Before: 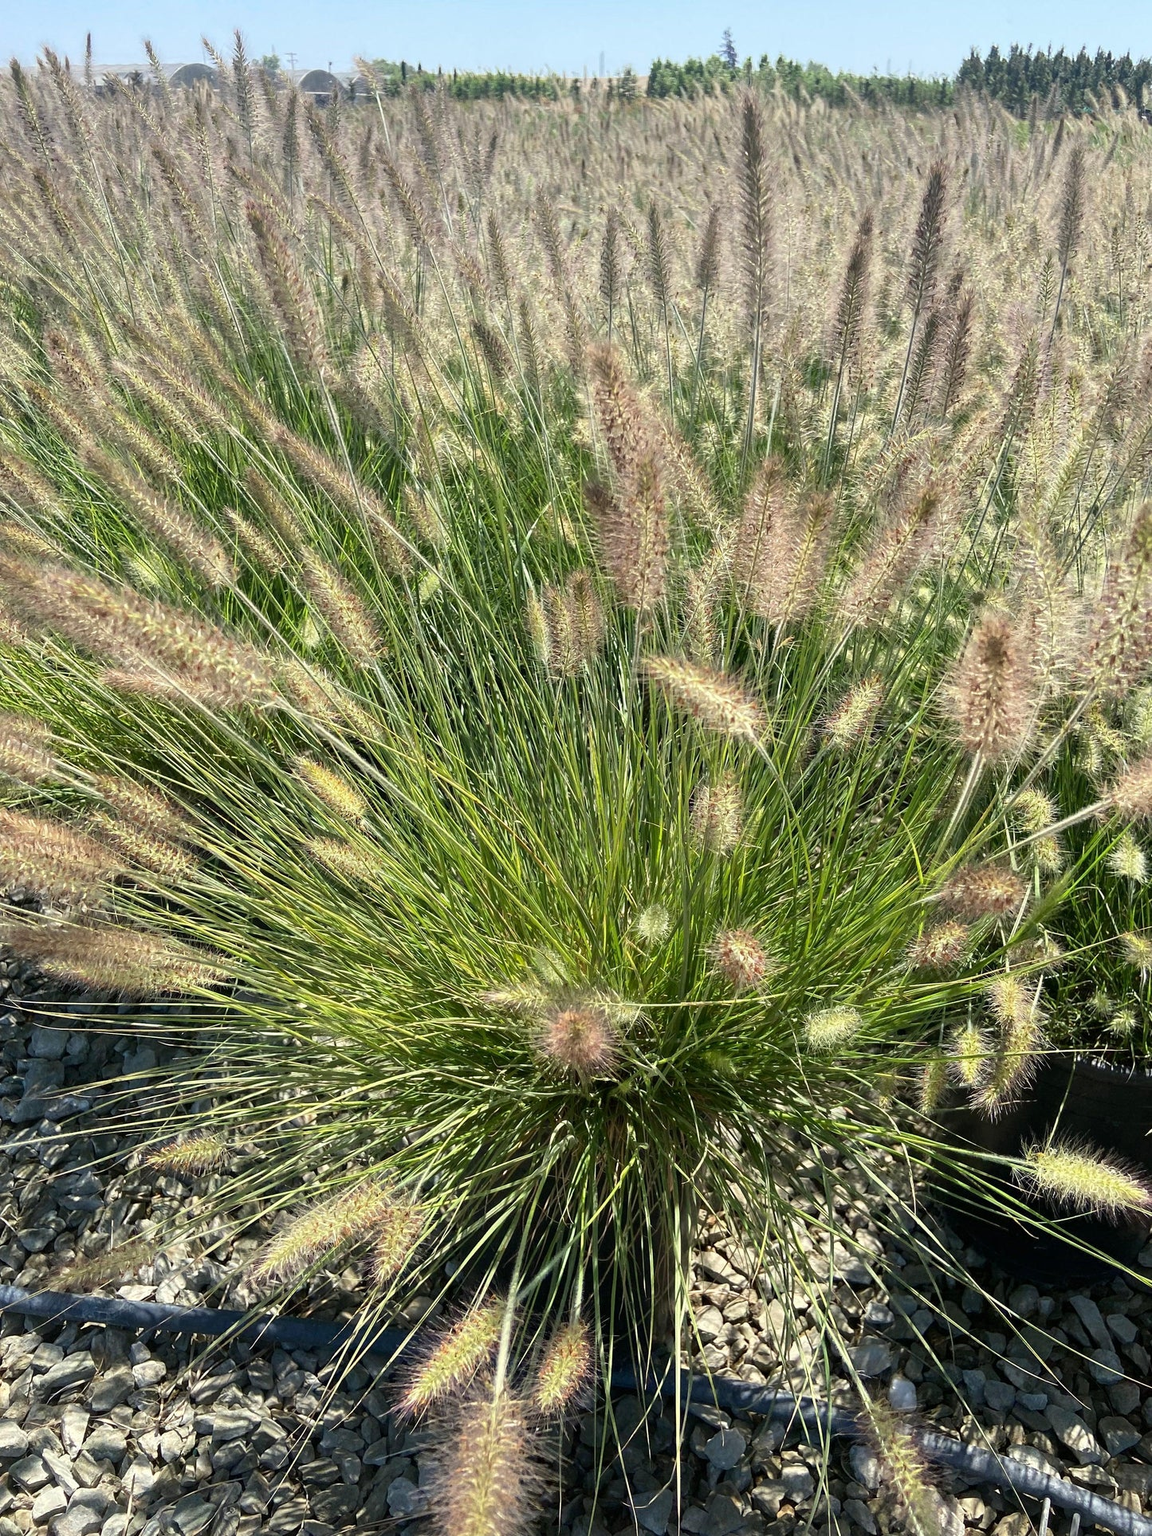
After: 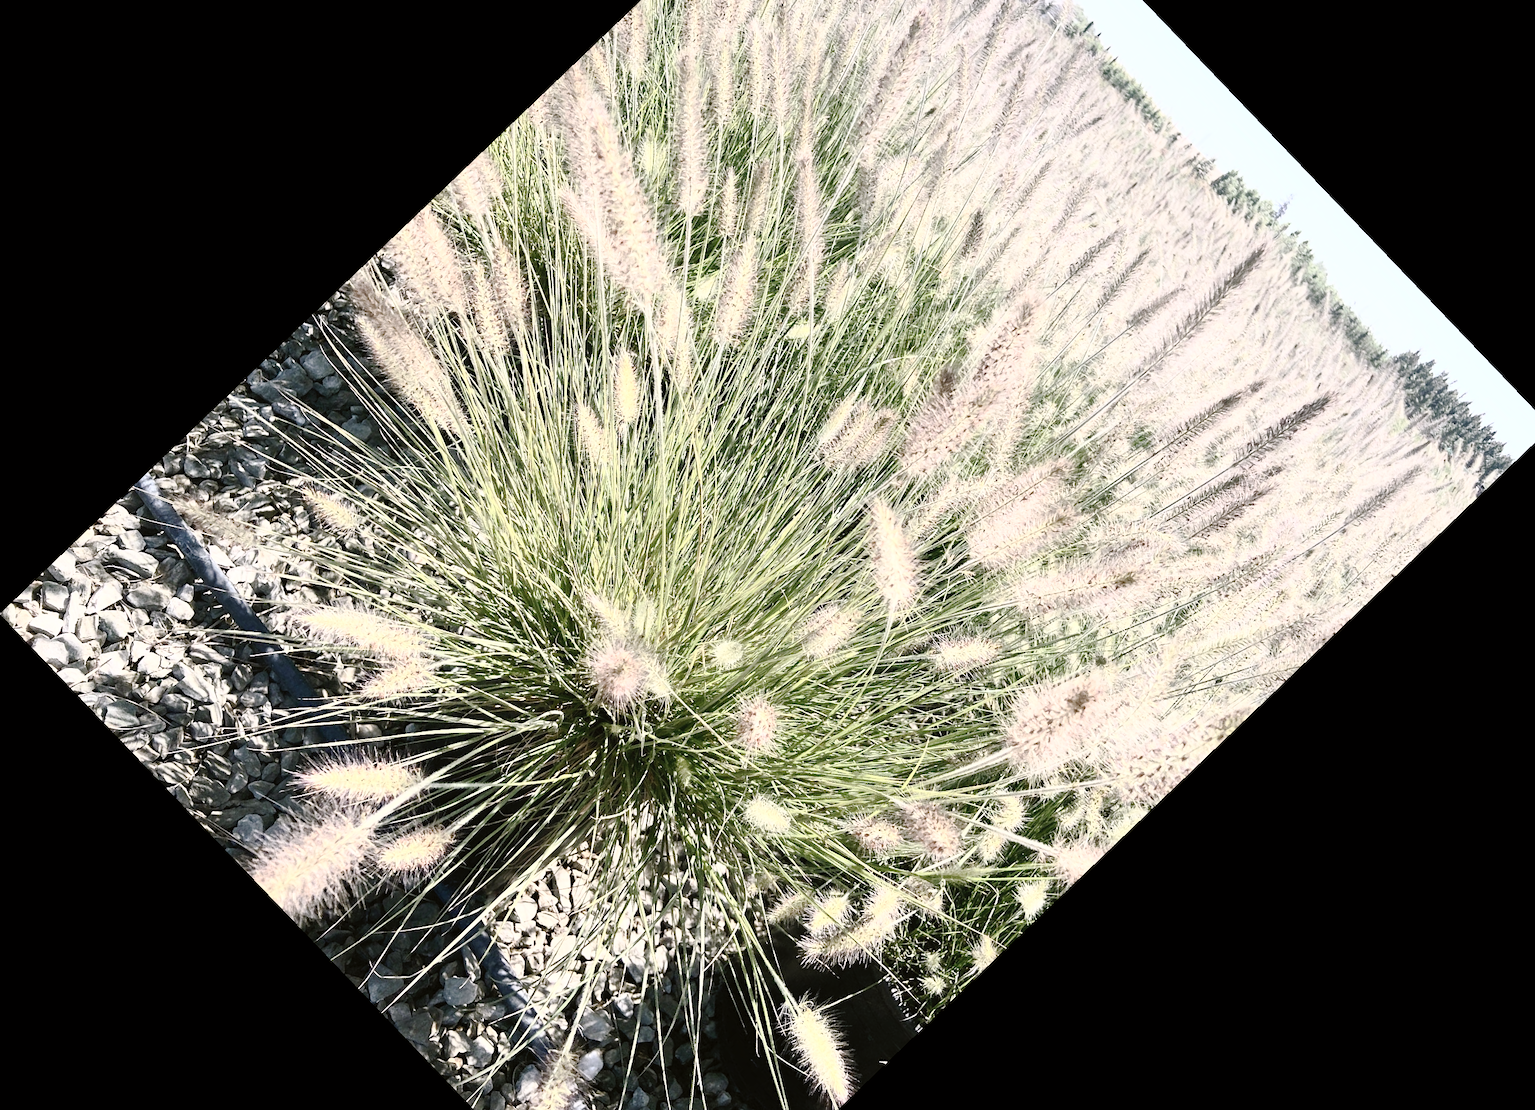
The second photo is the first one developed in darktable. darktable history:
tone curve: curves: ch0 [(0, 0) (0.003, 0.012) (0.011, 0.014) (0.025, 0.019) (0.044, 0.028) (0.069, 0.039) (0.1, 0.056) (0.136, 0.093) (0.177, 0.147) (0.224, 0.214) (0.277, 0.29) (0.335, 0.381) (0.399, 0.476) (0.468, 0.557) (0.543, 0.635) (0.623, 0.697) (0.709, 0.764) (0.801, 0.831) (0.898, 0.917) (1, 1)], preserve colors none
contrast brightness saturation: contrast 0.57, brightness 0.57, saturation -0.34
crop and rotate: angle -46.26°, top 16.234%, right 0.912%, bottom 11.704%
color correction: highlights a* 3.12, highlights b* -1.55, shadows a* -0.101, shadows b* 2.52, saturation 0.98
